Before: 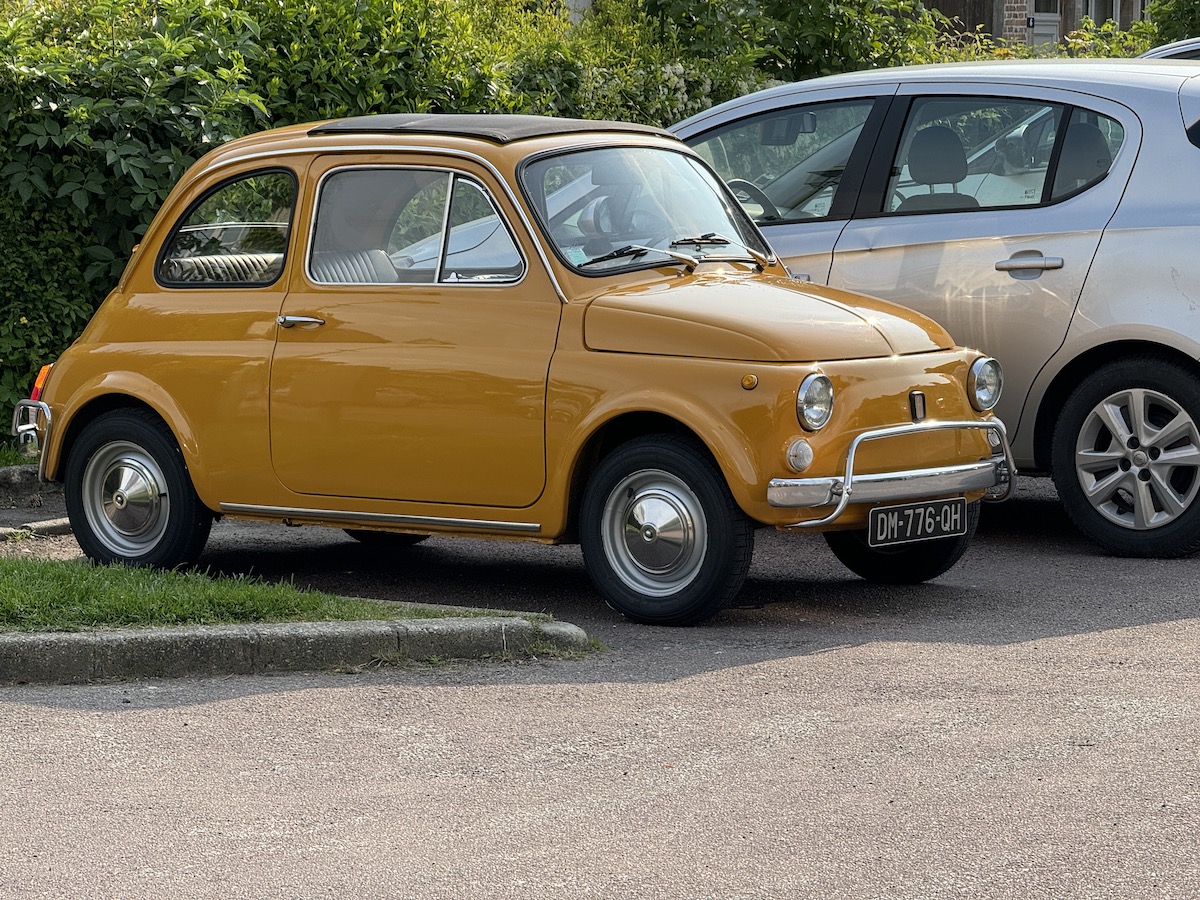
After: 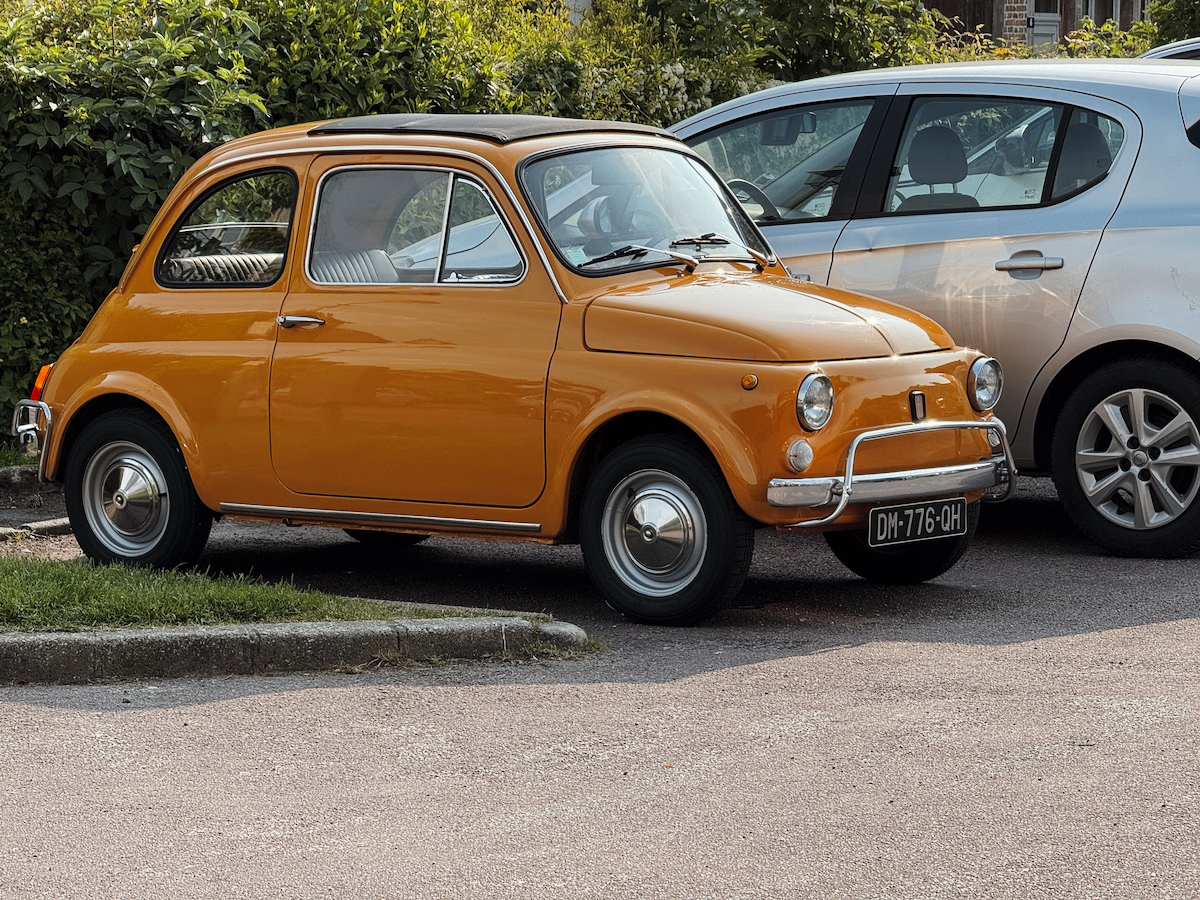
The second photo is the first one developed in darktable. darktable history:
tone curve: curves: ch0 [(0, 0) (0.003, 0.002) (0.011, 0.009) (0.025, 0.02) (0.044, 0.034) (0.069, 0.046) (0.1, 0.062) (0.136, 0.083) (0.177, 0.119) (0.224, 0.162) (0.277, 0.216) (0.335, 0.282) (0.399, 0.365) (0.468, 0.457) (0.543, 0.541) (0.623, 0.624) (0.709, 0.713) (0.801, 0.797) (0.898, 0.889) (1, 1)], preserve colors none
color look up table: target L [97.04, 96.16, 95.67, 93.8, 91.35, 78.98, 77.33, 69.03, 70.46, 47, 20.47, 200.19, 84.77, 56.02, 60.28, 50.94, 50.98, 50.1, 45.19, 42.02, 37.65, 29.9, 26.87, 7.661, 84.15, 68.58, 70.7, 53.39, 50.3, 46.37, 49.23, 47.74, 50.5, 40.78, 42.84, 32.45, 38.42, 23.54, 18.41, 23.41, 11.94, 14.92, 1.023, 92.56, 92.88, 70.38, 62.44, 47.31, 27.94], target a [-2.989, -11.72, -10.65, -20.51, -29.76, -32.54, -31.53, -1.834, -30.44, -16.04, -9.712, 0, 11.17, 64.32, 35.73, 65.83, 54.03, 64.31, 12.64, 52.22, 33.68, 6.941, 39.53, 28.54, 15.95, 44.45, 9.253, 67.1, 60.48, 63.26, 31.4, 37.1, -0.983, 51.54, 12.36, 51.73, 9.388, 44.48, 31.05, 7.57, 28.14, 29.22, 4.279, -19.16, -6.187, -25.27, -4.865, -8.464, -8.936], target b [14.17, 15.24, 87.27, 38.14, 4.819, 50.99, 24.03, 21.64, 0.767, 28.01, 18.02, 0, 59.37, 54.58, 18.3, 29.19, 52.89, 55.32, 37.6, 50.53, 39.94, 3.295, 40.84, 11.36, -1.038, -22.18, -26.79, -34.15, -1.385, -20.88, -40.41, -7.357, -55.59, 20, -63.83, -67, -27.75, -51.25, 4.339, -32.08, -32.32, -48.32, -18.62, -8.234, -6.92, -31.66, -2.812, -35.26, -12.22], num patches 49
